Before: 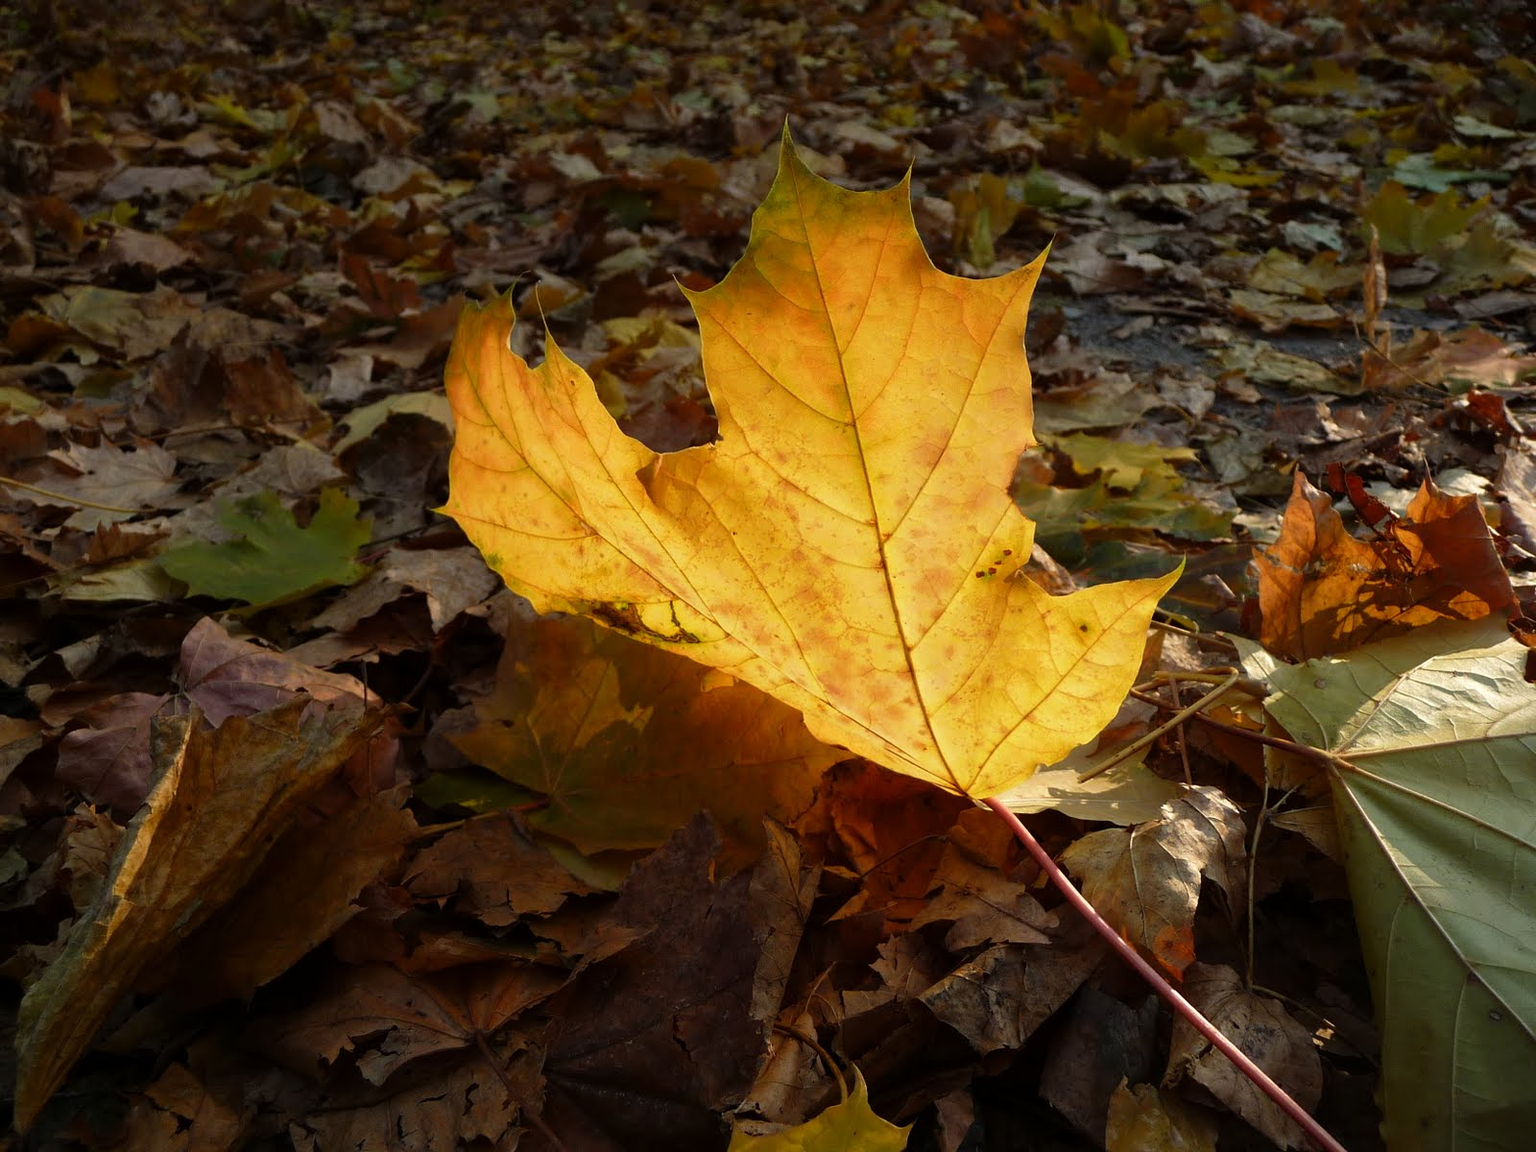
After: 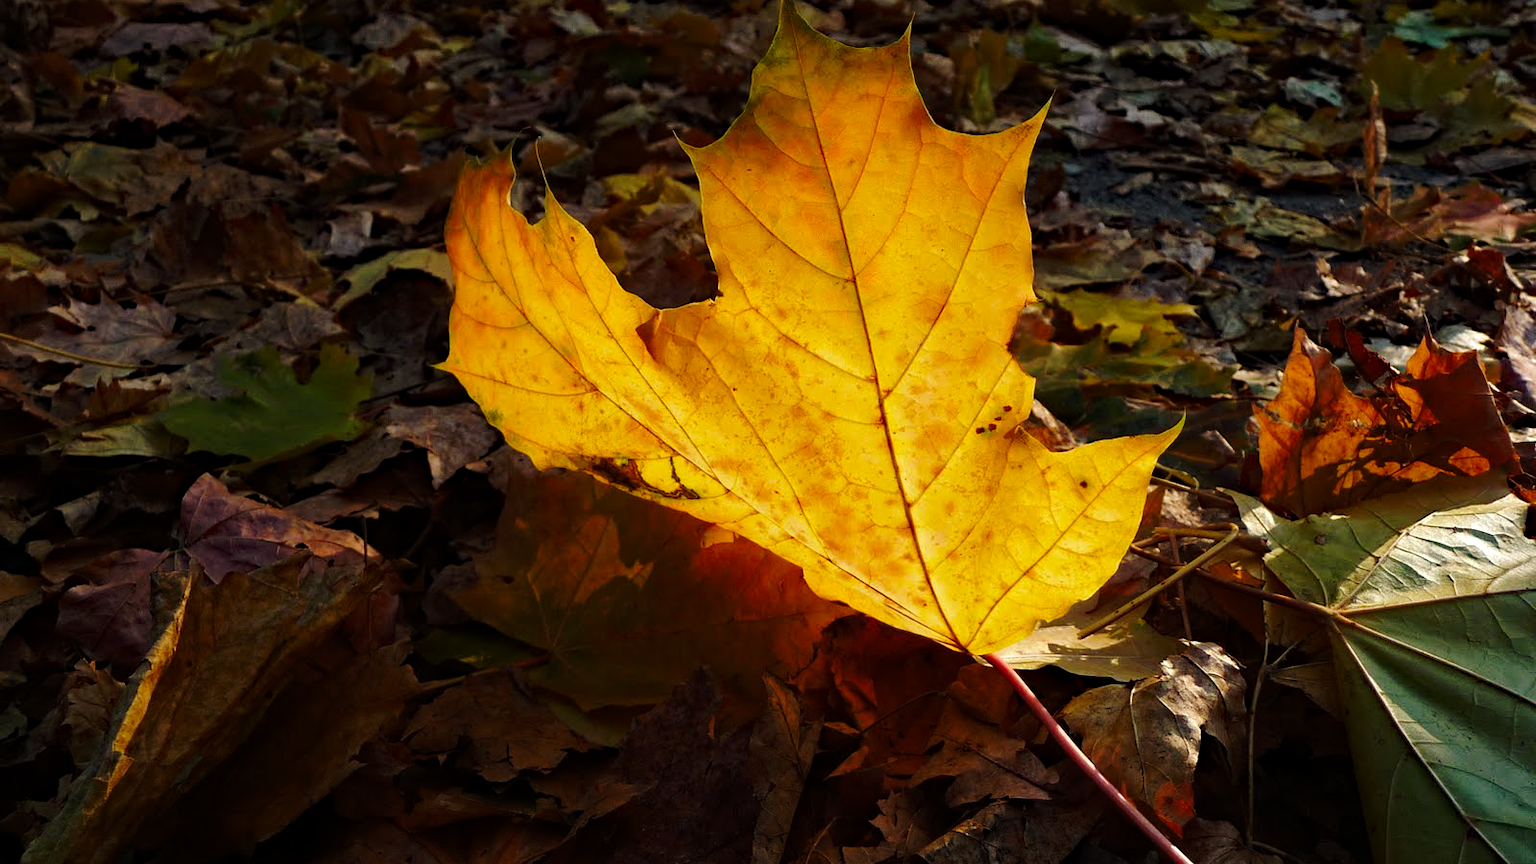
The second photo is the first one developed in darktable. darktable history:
haze removal: strength 0.5, distance 0.43, compatibility mode true, adaptive false
crop and rotate: top 12.5%, bottom 12.5%
tone equalizer: -8 EV 0.06 EV, smoothing diameter 25%, edges refinement/feathering 10, preserve details guided filter
base curve: curves: ch0 [(0, 0) (0.073, 0.04) (0.157, 0.139) (0.492, 0.492) (0.758, 0.758) (1, 1)], preserve colors none
